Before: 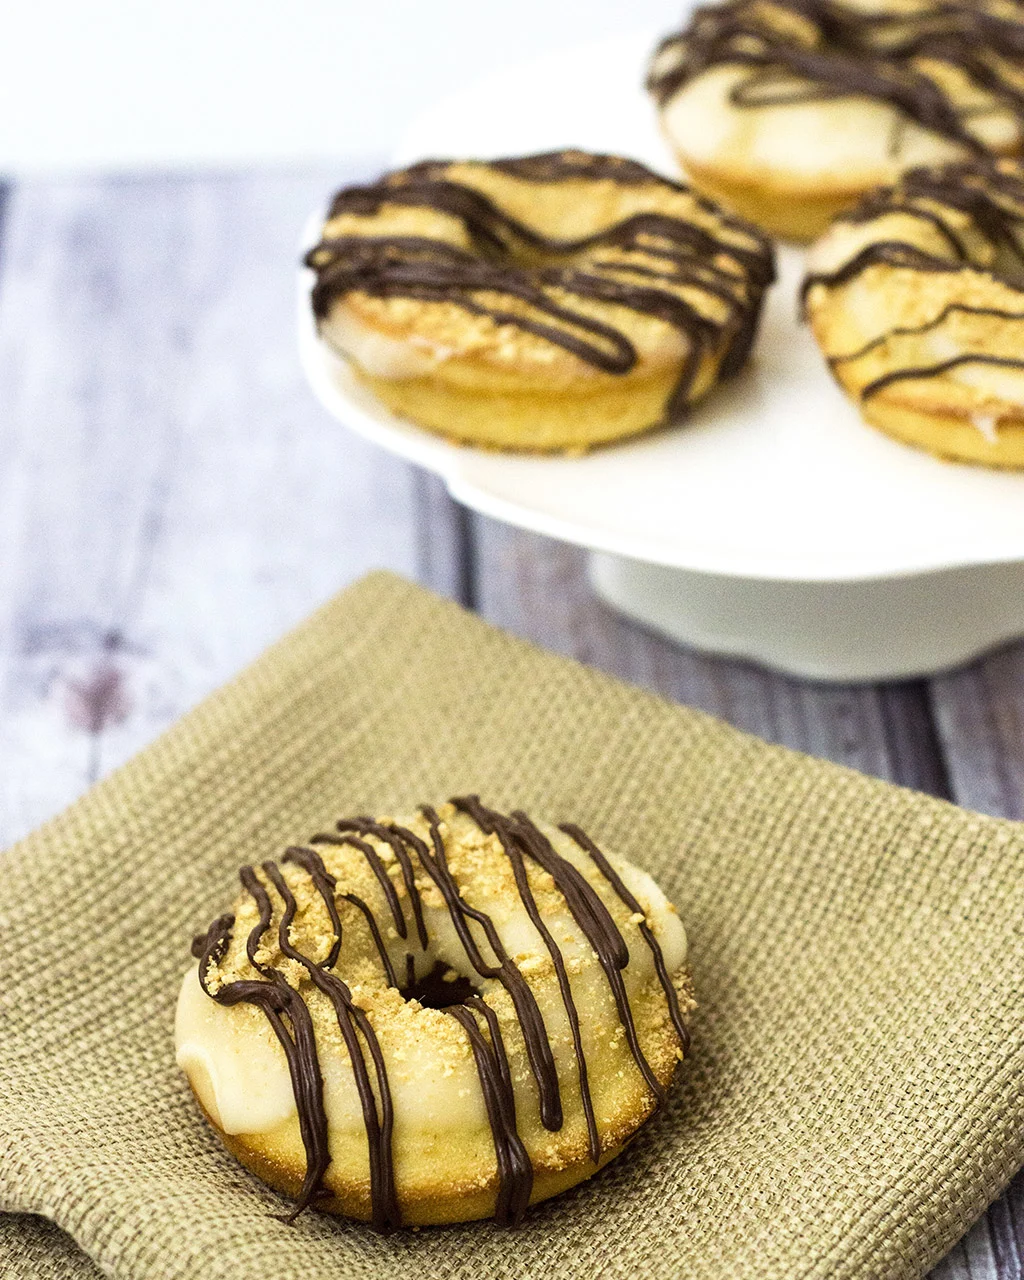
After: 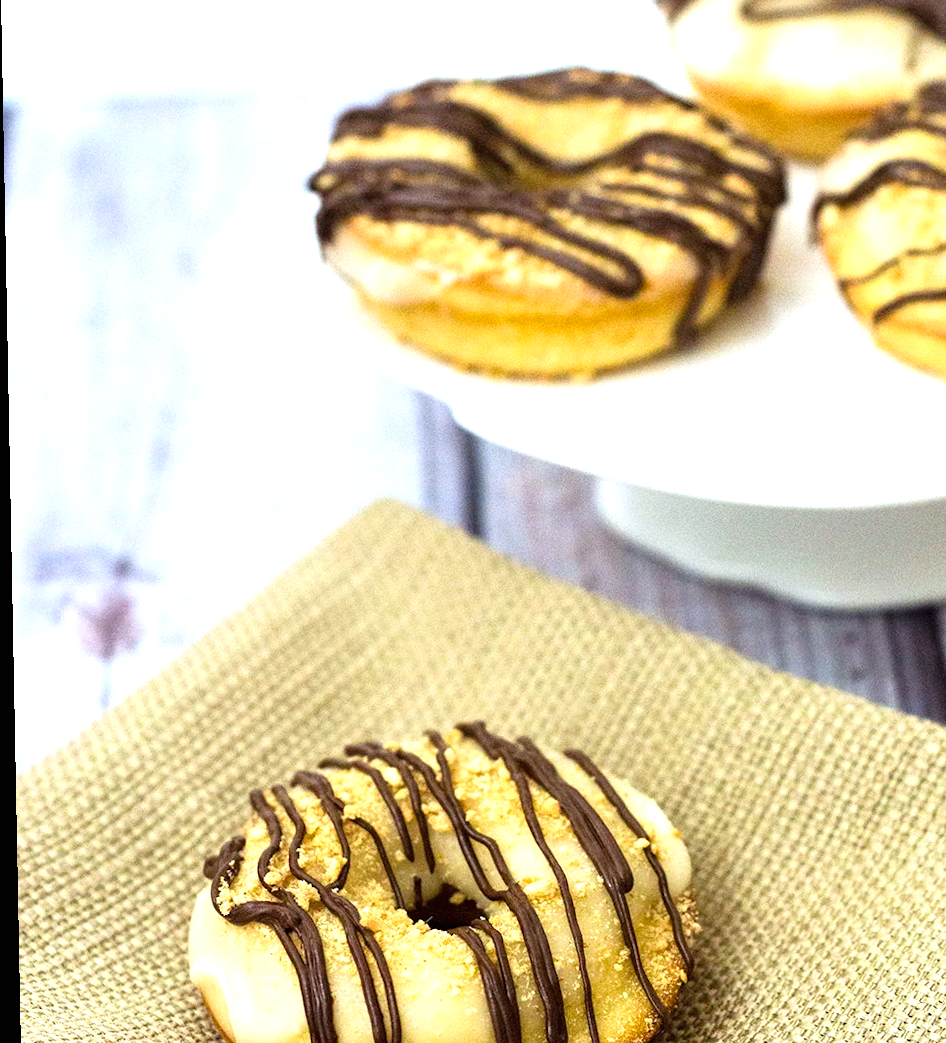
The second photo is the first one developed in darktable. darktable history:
white balance: red 0.974, blue 1.044
rotate and perspective: lens shift (vertical) 0.048, lens shift (horizontal) -0.024, automatic cropping off
exposure: black level correction 0, exposure 0.5 EV, compensate exposure bias true, compensate highlight preservation false
crop: top 7.49%, right 9.717%, bottom 11.943%
